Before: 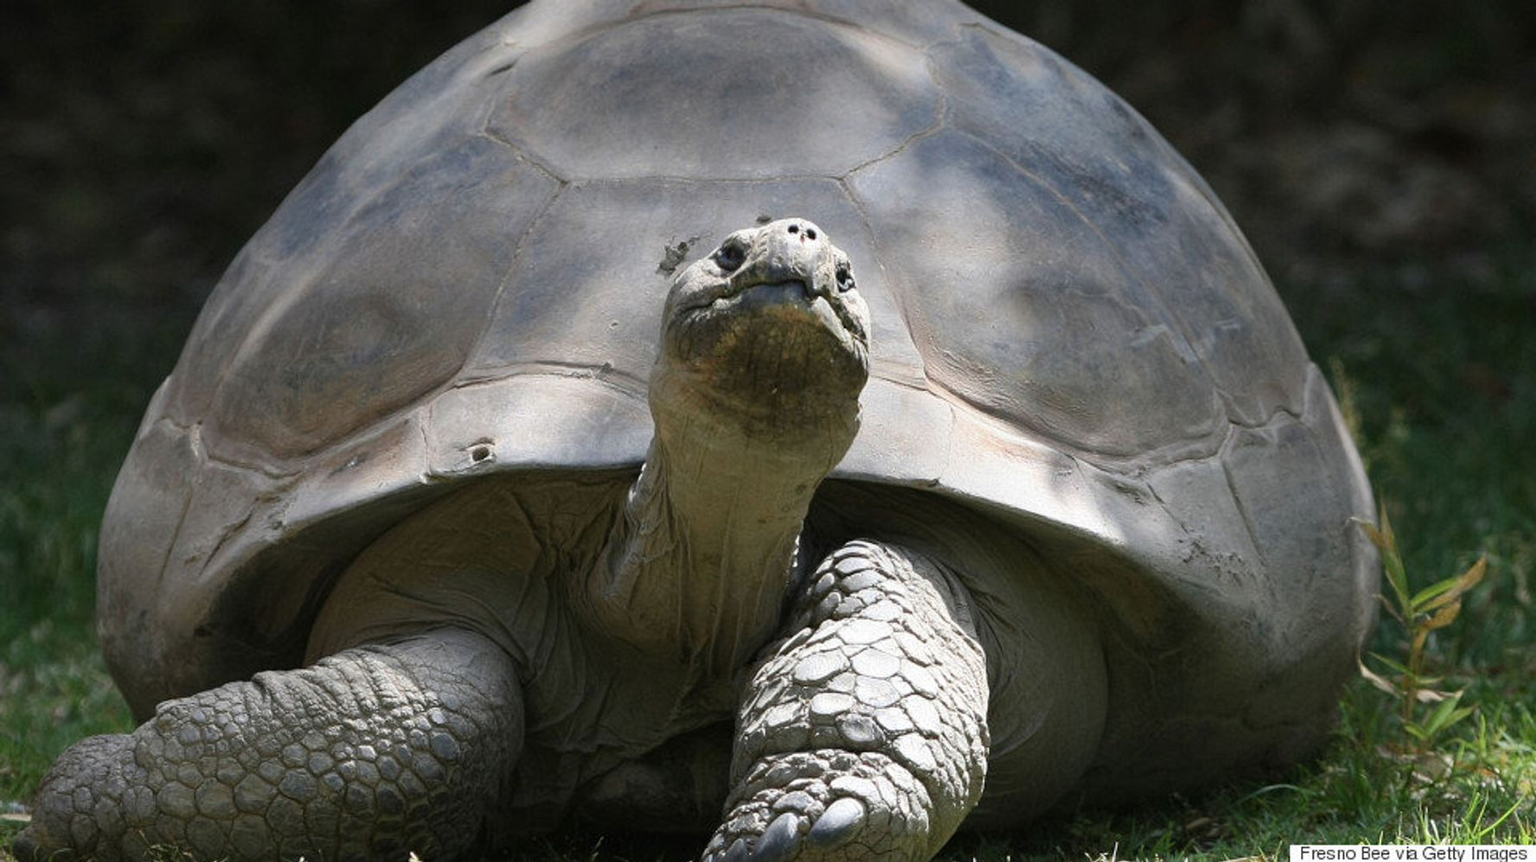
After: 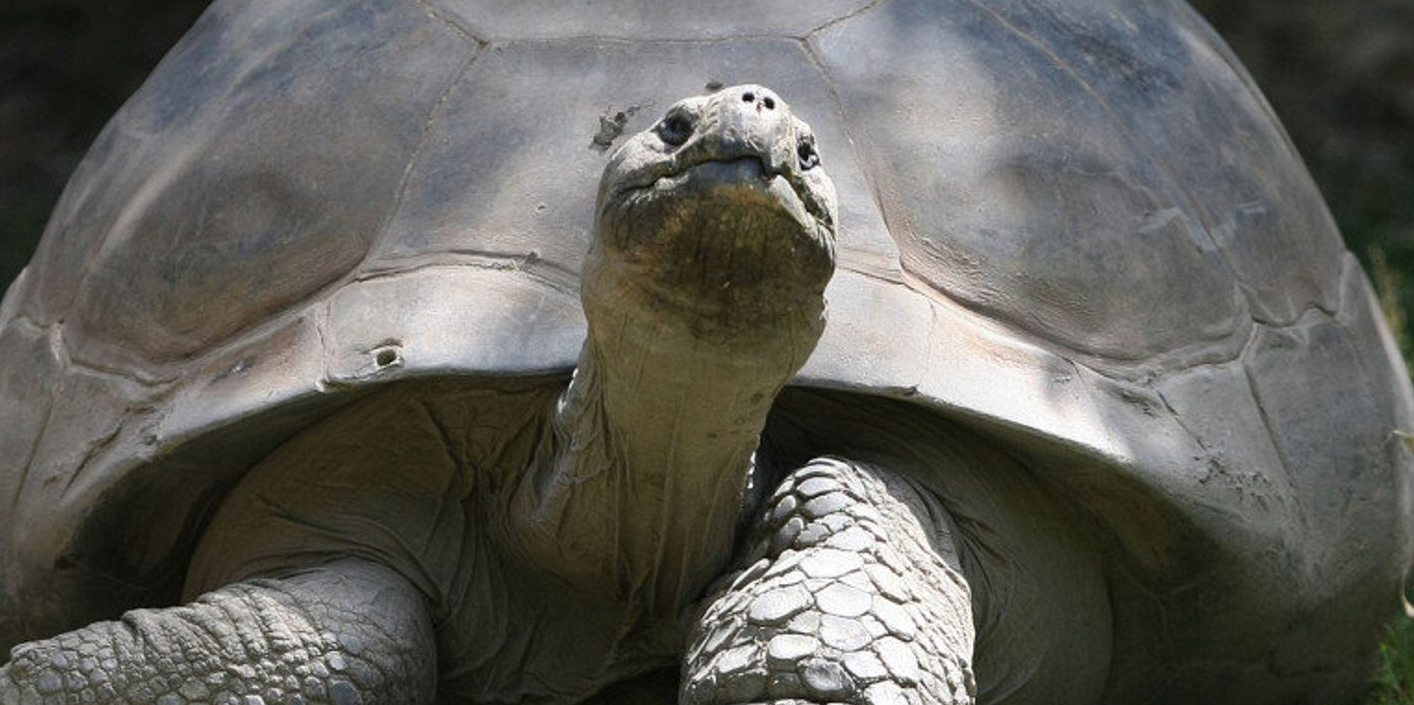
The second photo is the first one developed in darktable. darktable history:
crop: left 9.587%, top 16.897%, right 10.844%, bottom 12.408%
